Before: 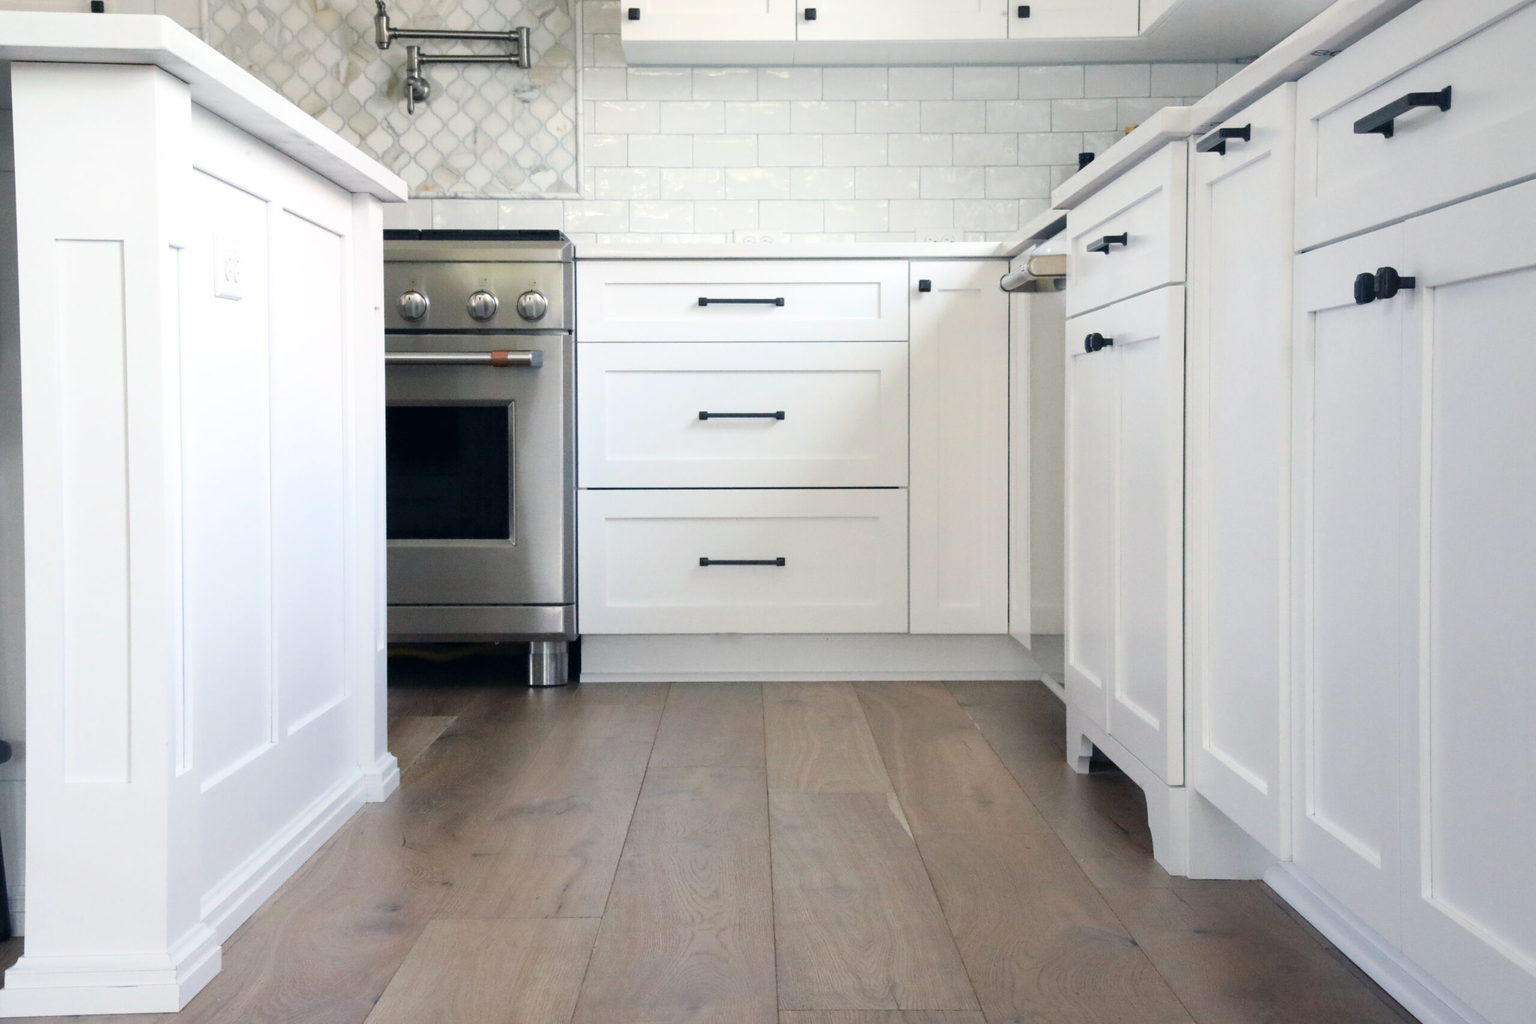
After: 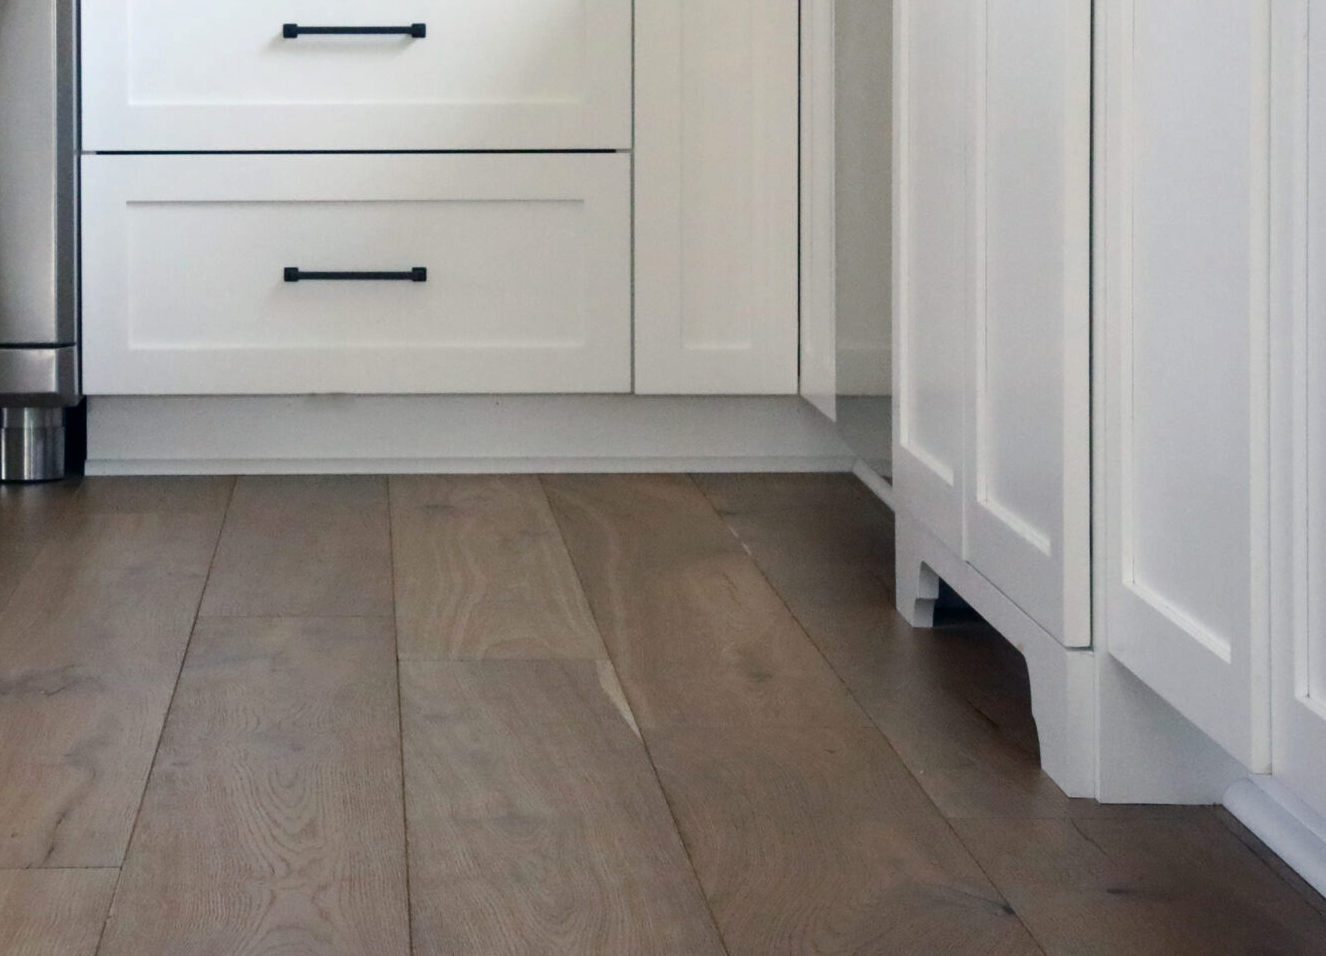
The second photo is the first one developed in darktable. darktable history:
crop: left 34.479%, top 38.822%, right 13.718%, bottom 5.172%
contrast brightness saturation: brightness -0.2, saturation 0.08
